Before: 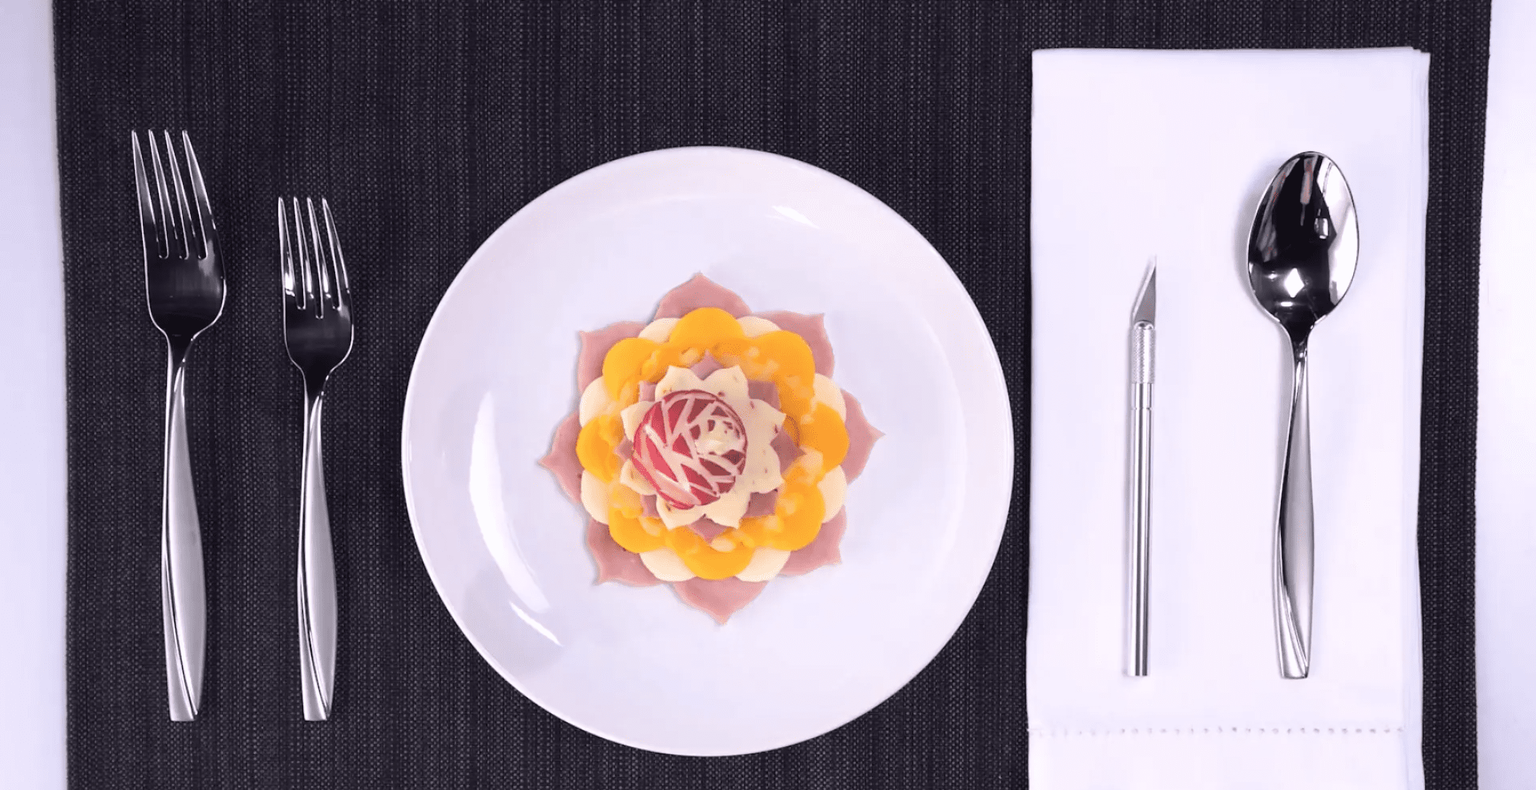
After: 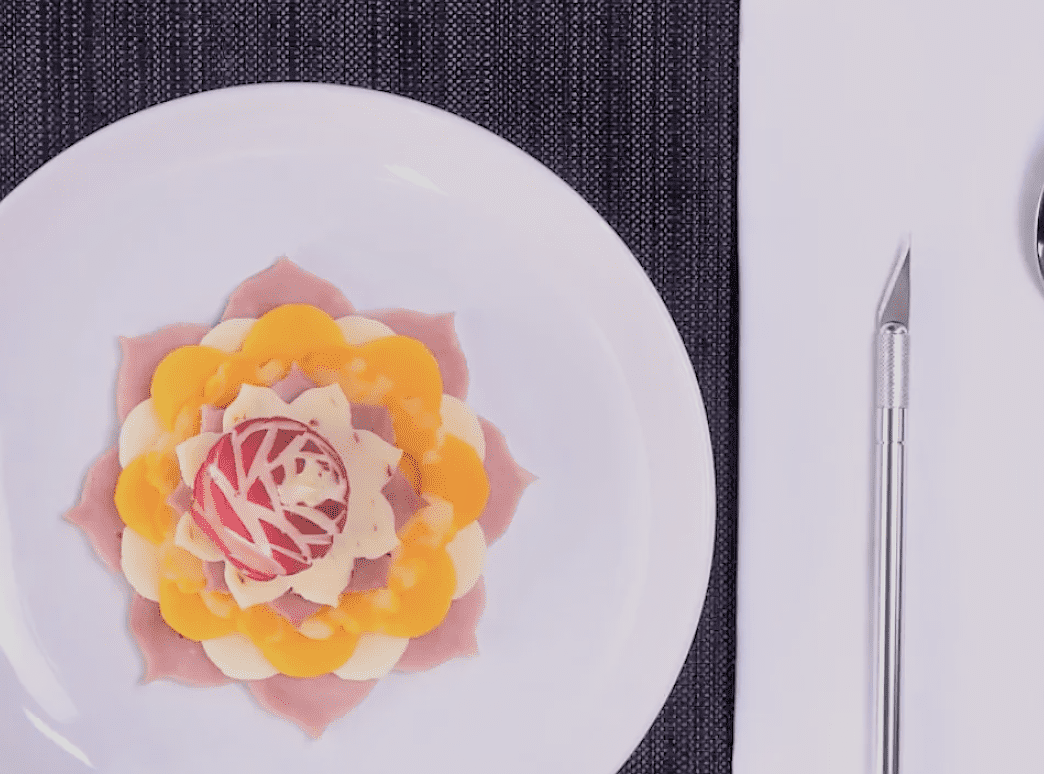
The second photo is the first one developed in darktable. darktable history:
filmic rgb: hardness 4.17
crop: left 32.075%, top 10.976%, right 18.355%, bottom 17.596%
sharpen: radius 1, threshold 1
tone equalizer: -7 EV 0.15 EV, -6 EV 0.6 EV, -5 EV 1.15 EV, -4 EV 1.33 EV, -3 EV 1.15 EV, -2 EV 0.6 EV, -1 EV 0.15 EV, mask exposure compensation -0.5 EV
